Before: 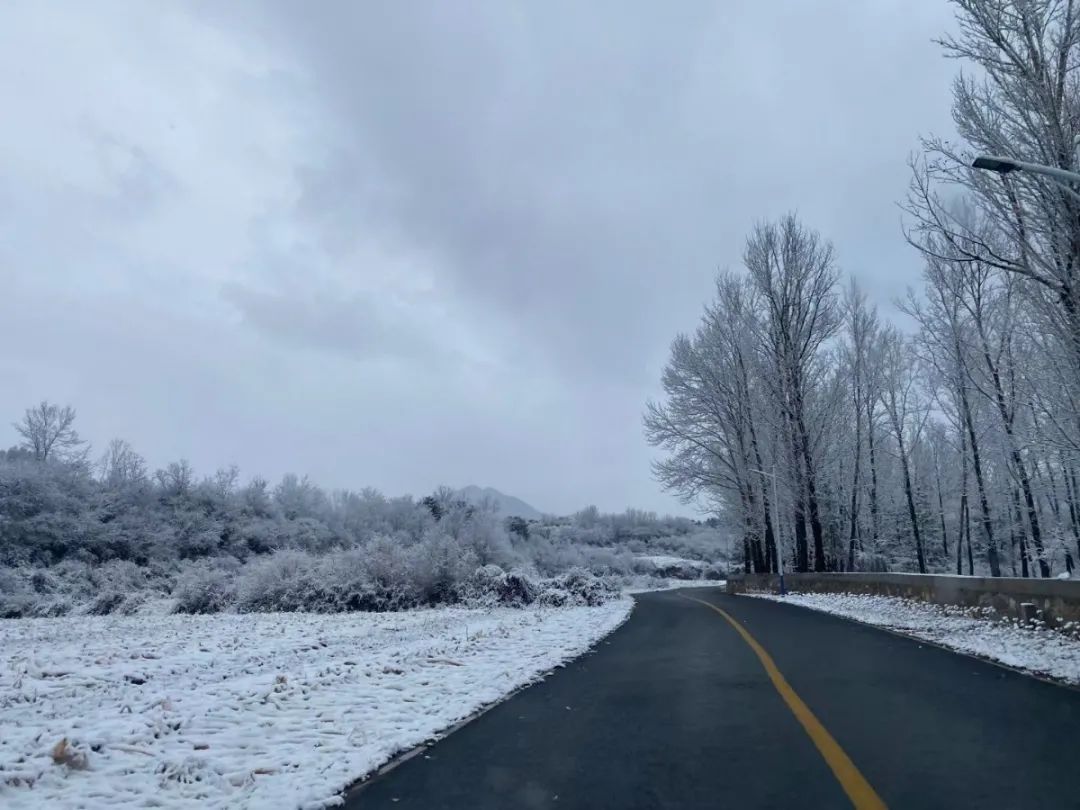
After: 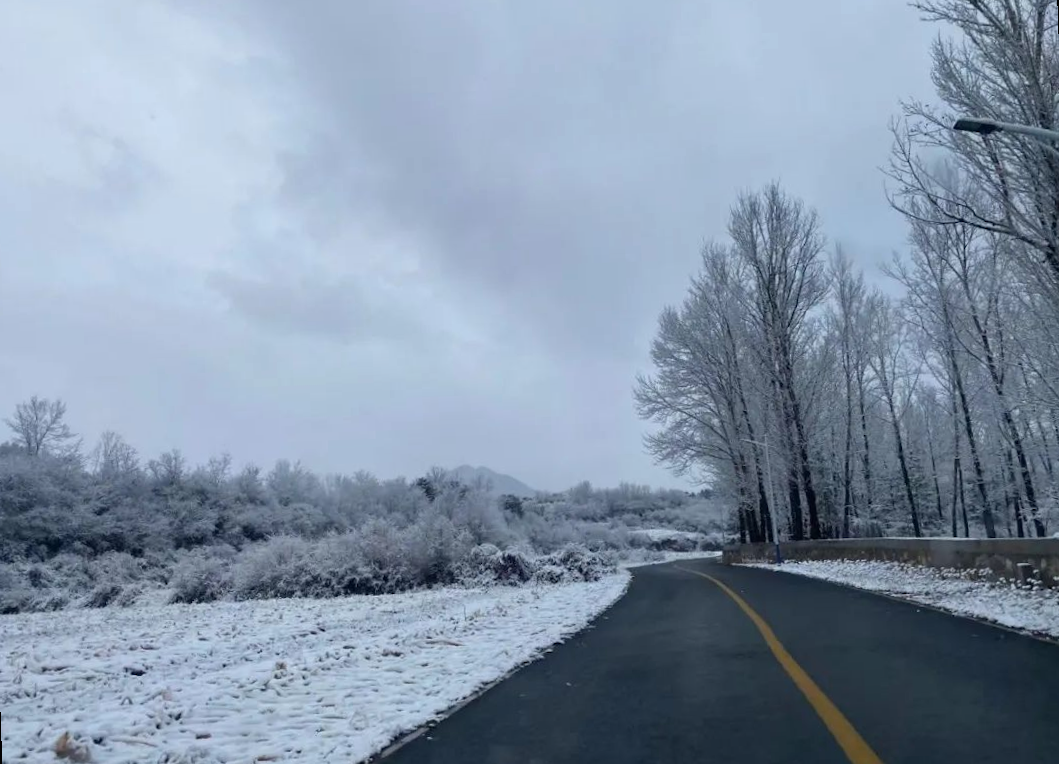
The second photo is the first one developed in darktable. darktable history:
color balance rgb: linear chroma grading › global chroma 1.5%, linear chroma grading › mid-tones -1%, perceptual saturation grading › global saturation -3%, perceptual saturation grading › shadows -2%
rotate and perspective: rotation -2°, crop left 0.022, crop right 0.978, crop top 0.049, crop bottom 0.951
